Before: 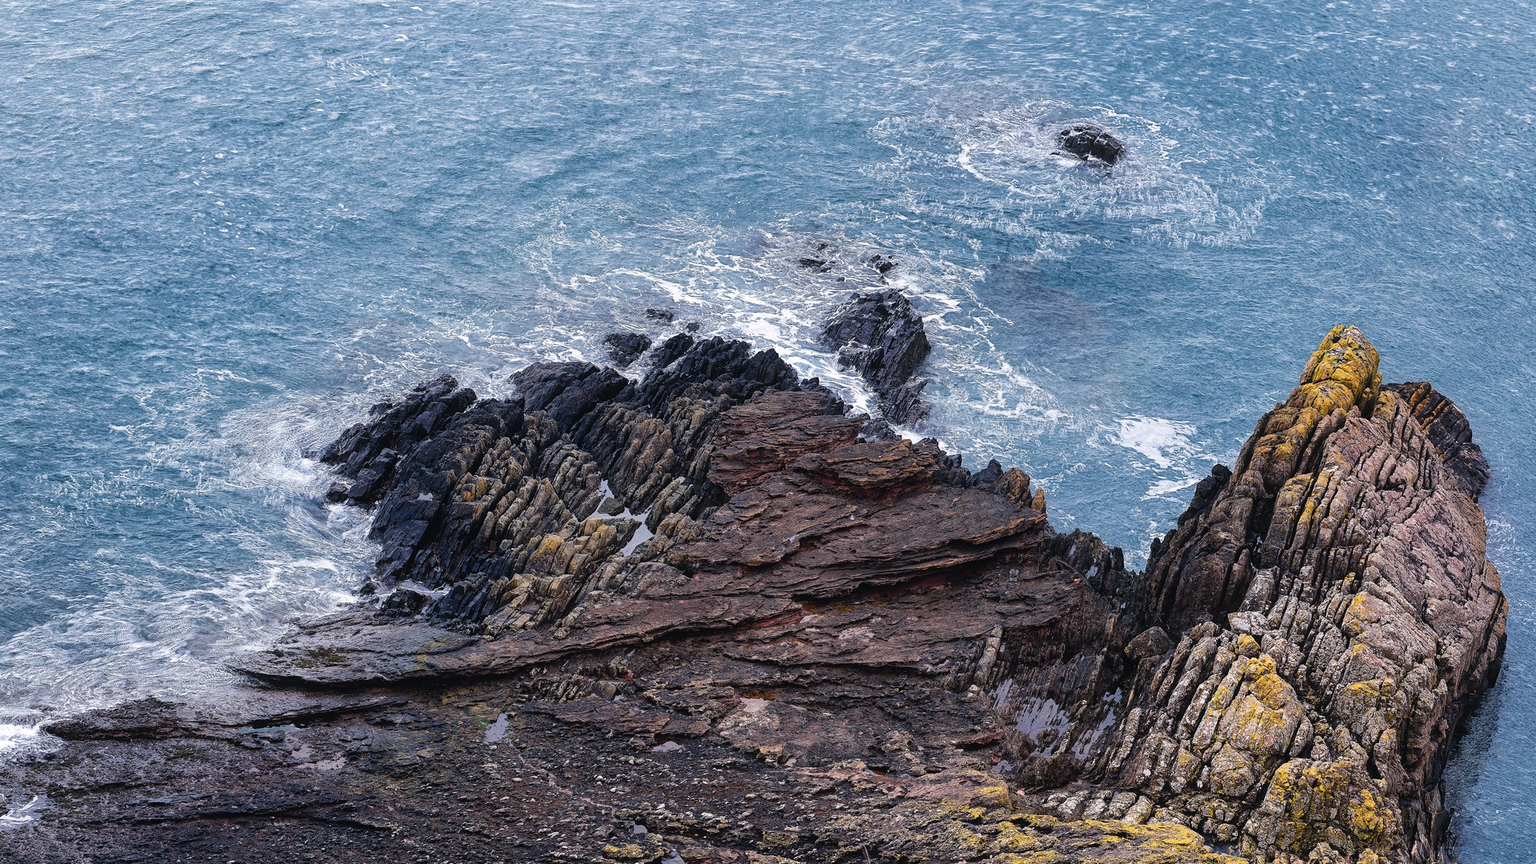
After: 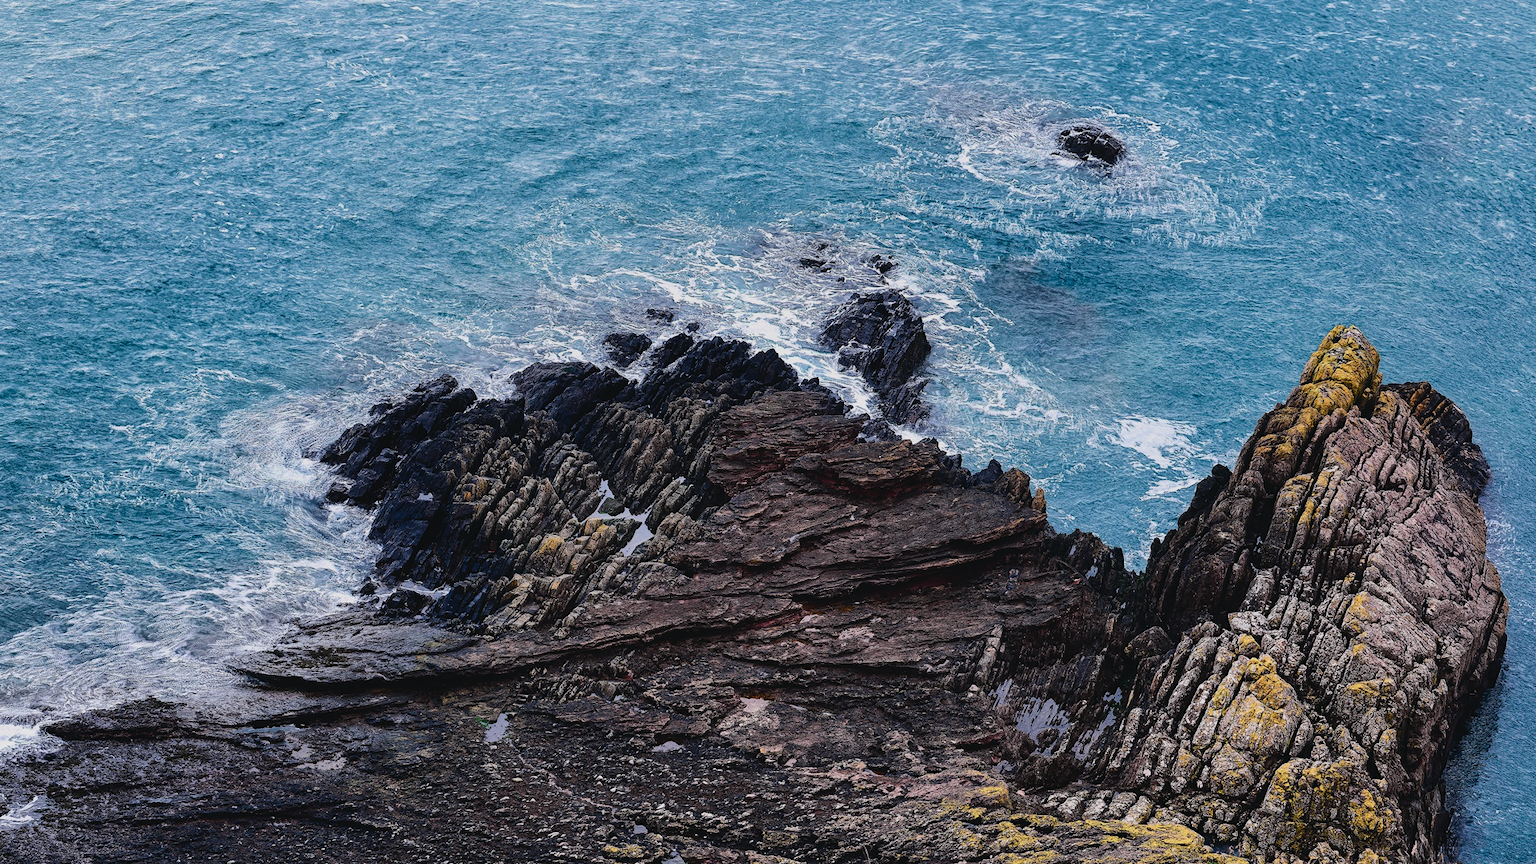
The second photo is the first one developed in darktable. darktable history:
tone equalizer: -8 EV -0.417 EV, -7 EV -0.389 EV, -6 EV -0.333 EV, -5 EV -0.222 EV, -3 EV 0.222 EV, -2 EV 0.333 EV, -1 EV 0.389 EV, +0 EV 0.417 EV, edges refinement/feathering 500, mask exposure compensation -1.57 EV, preserve details no
shadows and highlights: shadows 32, highlights -32, soften with gaussian
exposure: black level correction 0, exposure -0.721 EV, compensate highlight preservation false
tone curve: curves: ch0 [(0, 0.029) (0.099, 0.082) (0.264, 0.253) (0.447, 0.481) (0.678, 0.721) (0.828, 0.857) (0.992, 0.94)]; ch1 [(0, 0) (0.311, 0.266) (0.411, 0.374) (0.481, 0.458) (0.501, 0.499) (0.514, 0.512) (0.575, 0.577) (0.643, 0.648) (0.682, 0.674) (0.802, 0.812) (1, 1)]; ch2 [(0, 0) (0.259, 0.207) (0.323, 0.311) (0.376, 0.353) (0.463, 0.456) (0.498, 0.498) (0.524, 0.512) (0.574, 0.582) (0.648, 0.653) (0.768, 0.728) (1, 1)], color space Lab, independent channels, preserve colors none
